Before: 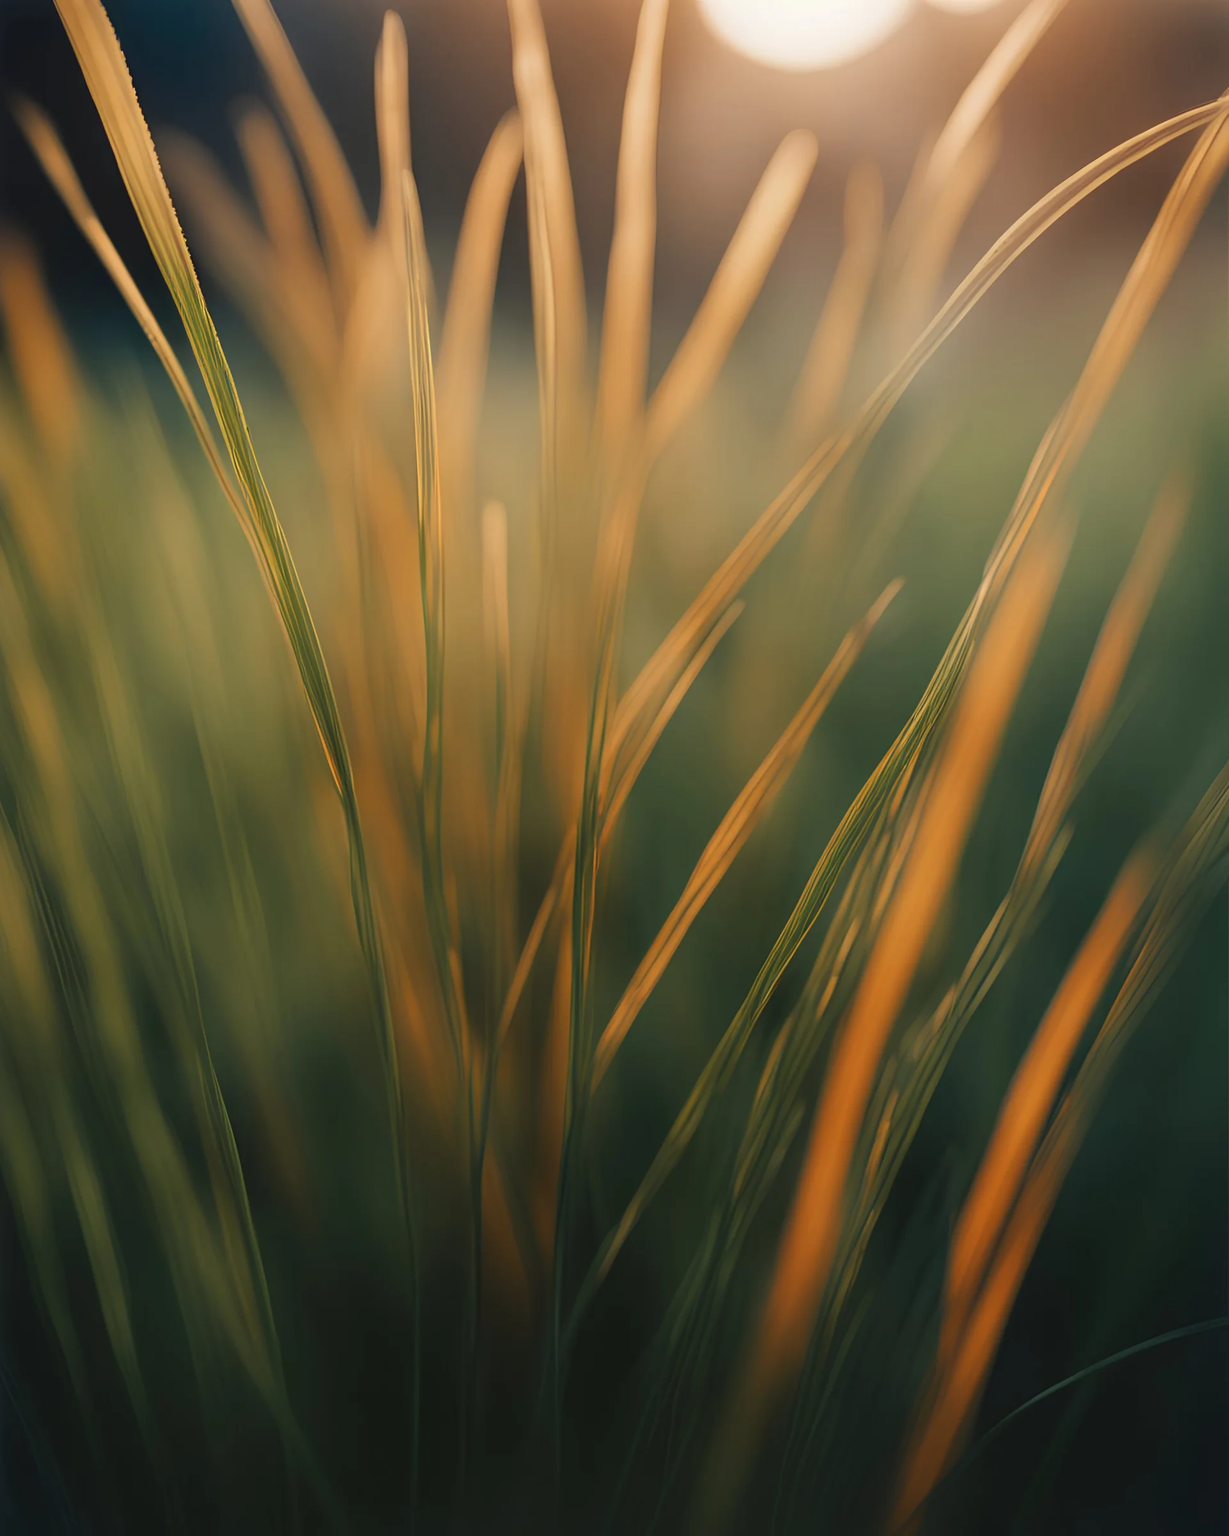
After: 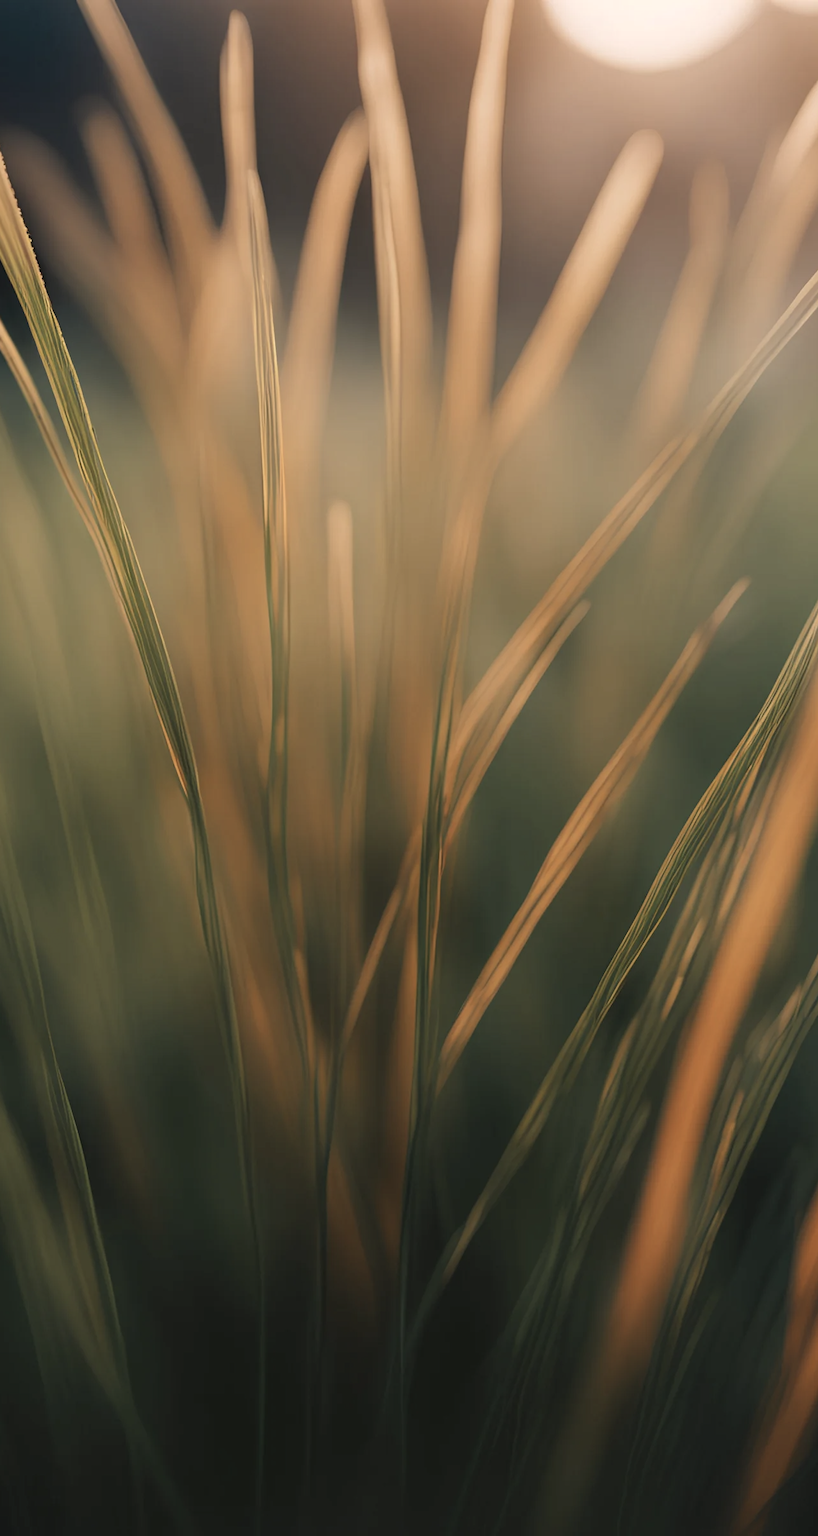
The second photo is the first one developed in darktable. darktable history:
crop and rotate: left 12.63%, right 20.774%
color correction: highlights a* 5.58, highlights b* 5.21, saturation 0.669
